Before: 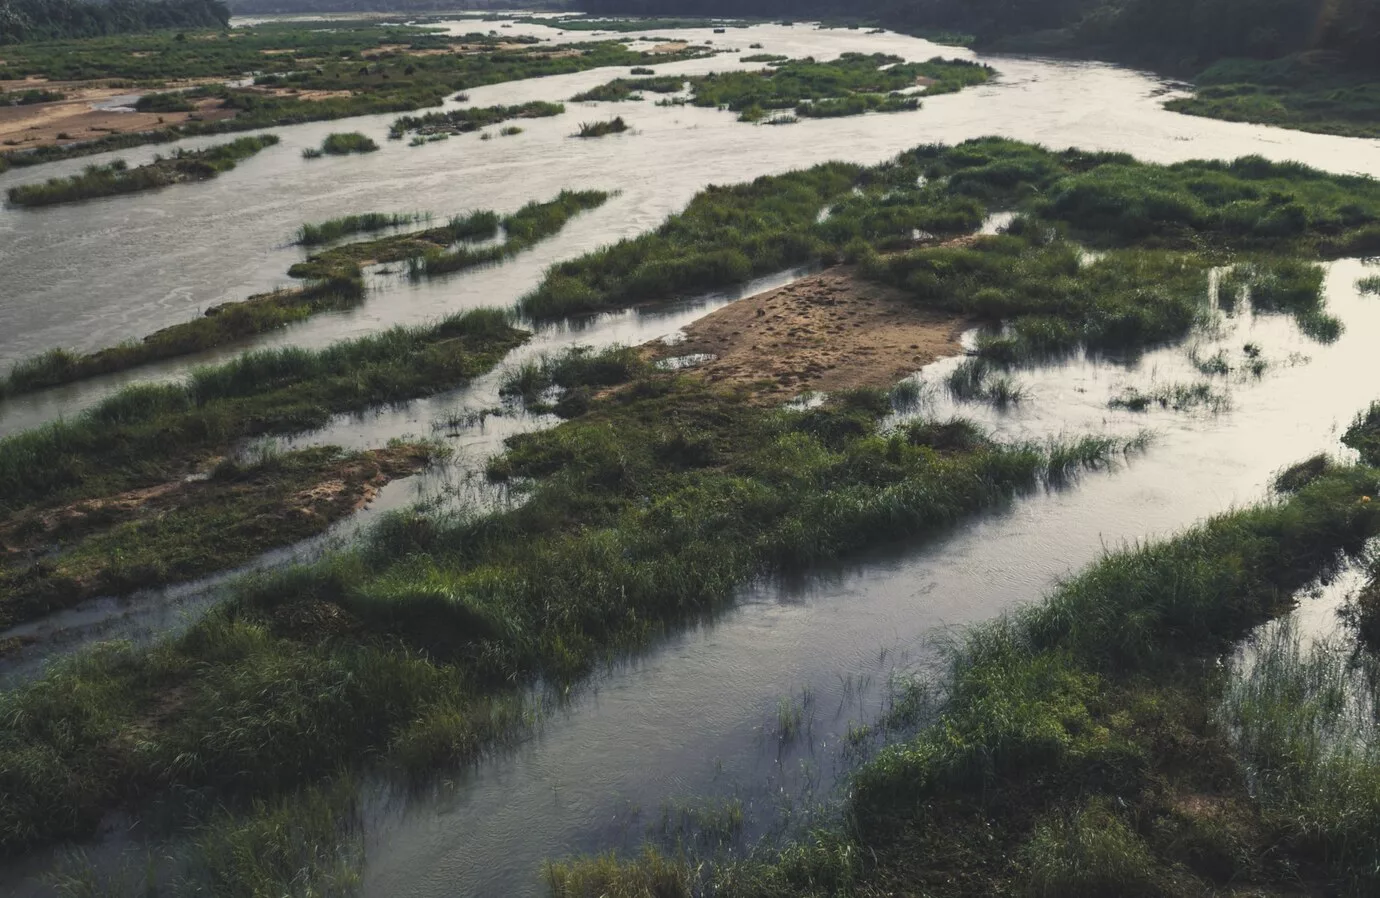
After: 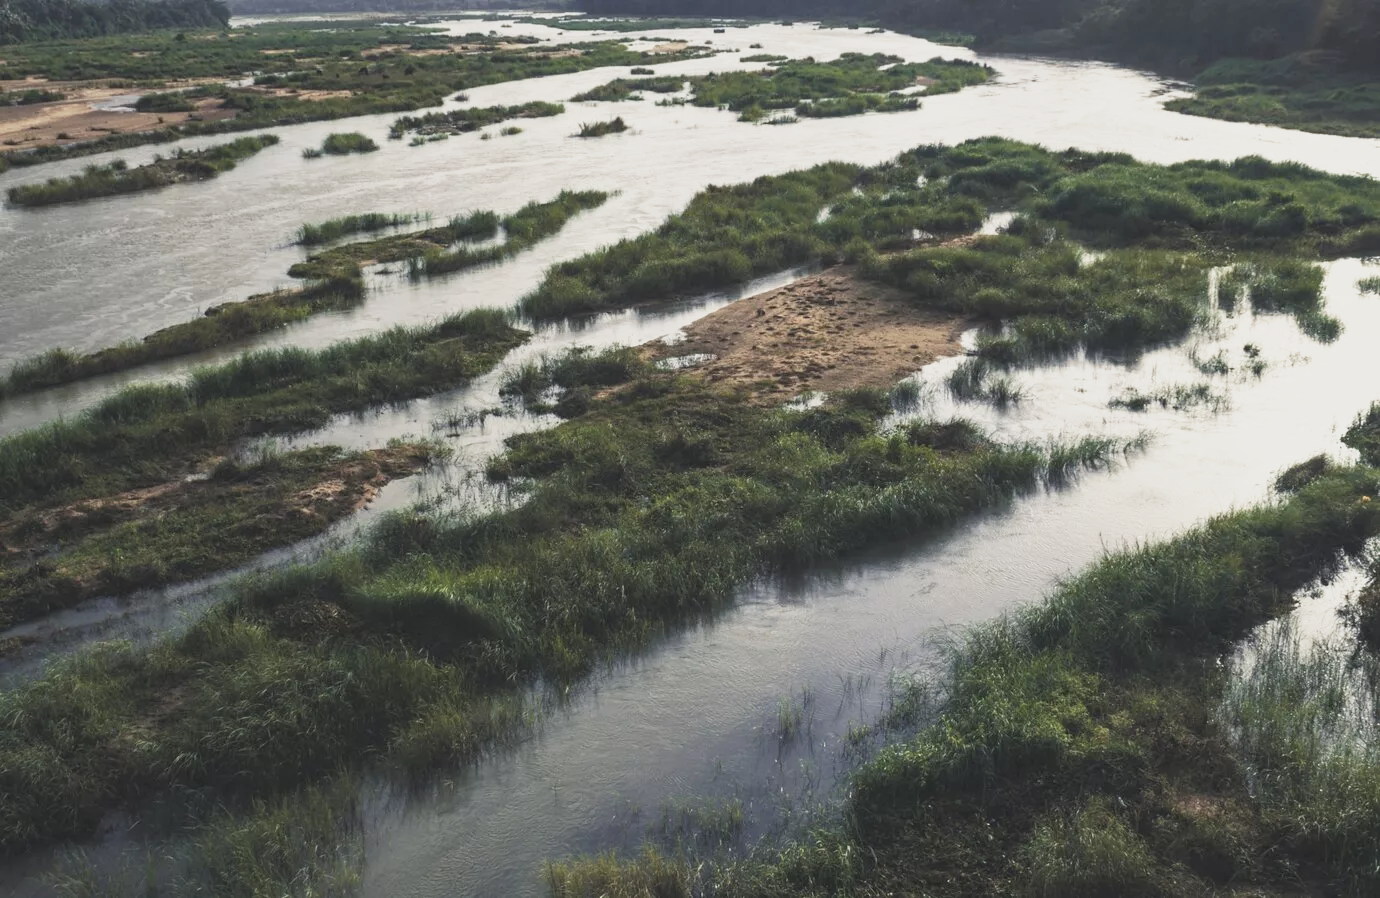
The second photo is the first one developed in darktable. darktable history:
color correction: saturation 0.85
base curve: curves: ch0 [(0, 0) (0.088, 0.125) (0.176, 0.251) (0.354, 0.501) (0.613, 0.749) (1, 0.877)], preserve colors none
